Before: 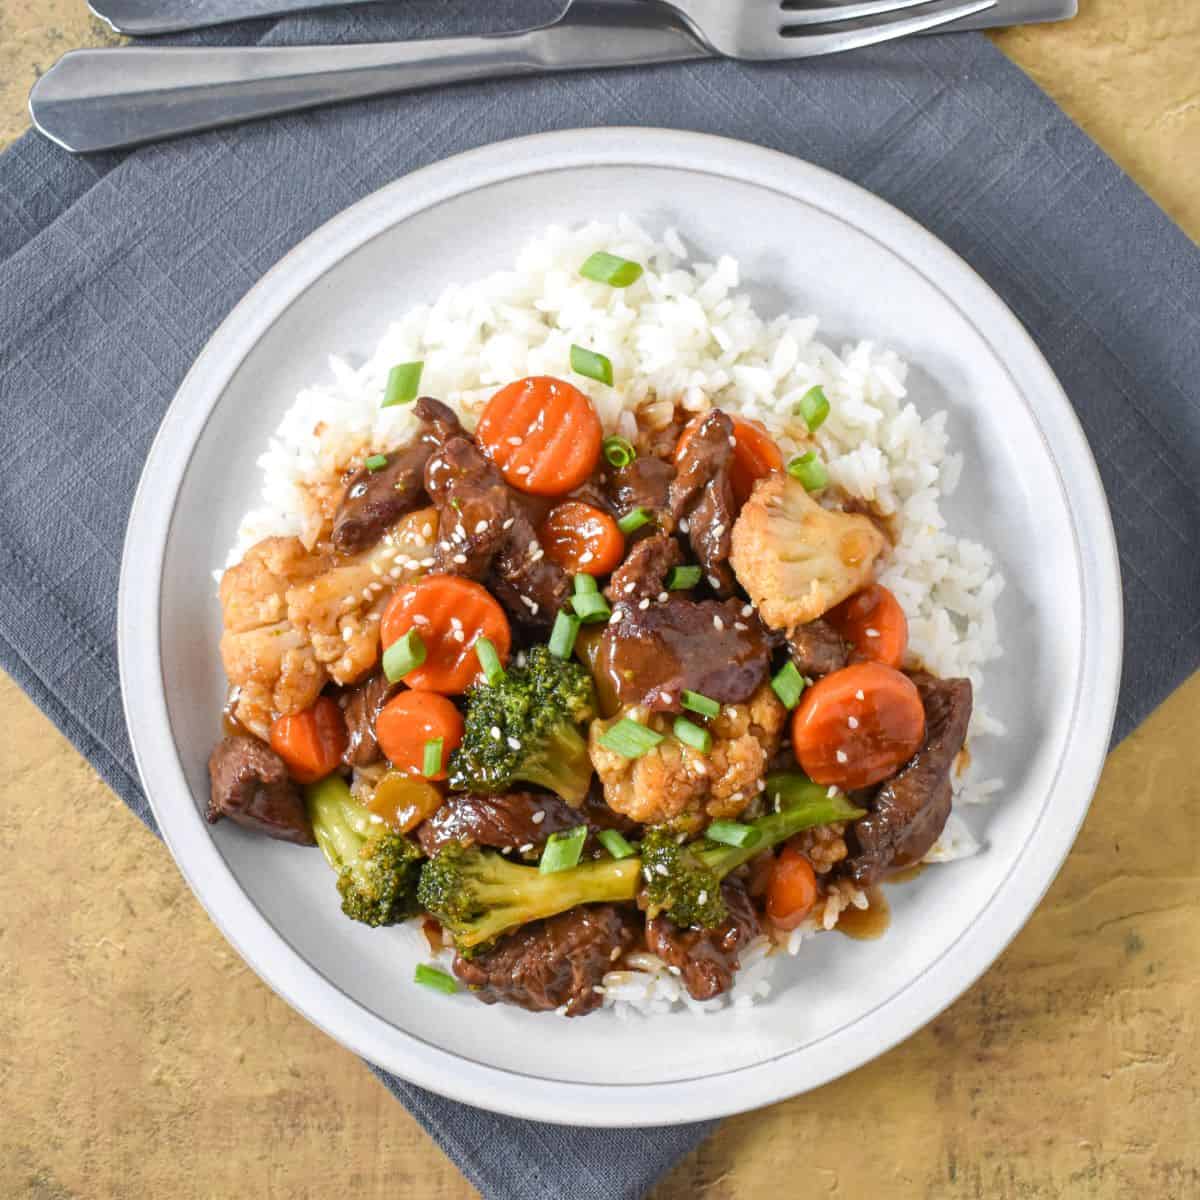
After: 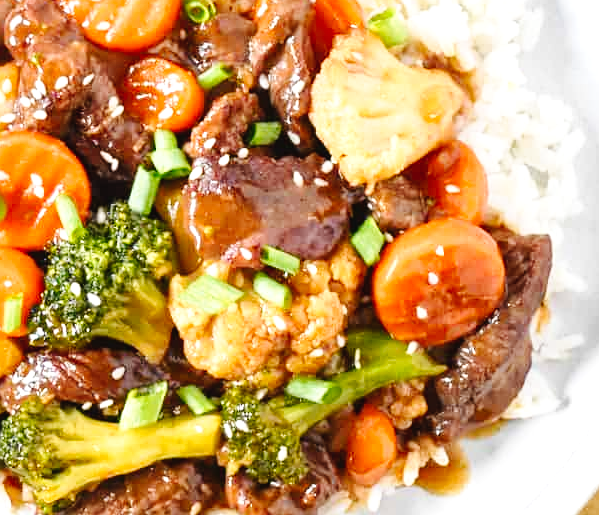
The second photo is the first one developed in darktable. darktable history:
crop: left 35.034%, top 37.046%, right 15.03%, bottom 20.016%
exposure: exposure 0.609 EV, compensate exposure bias true, compensate highlight preservation false
contrast equalizer: octaves 7, y [[0.5 ×6], [0.5 ×6], [0.975, 0.964, 0.925, 0.865, 0.793, 0.721], [0 ×6], [0 ×6]]
tone curve: curves: ch0 [(0, 0.023) (0.087, 0.065) (0.184, 0.168) (0.45, 0.54) (0.57, 0.683) (0.722, 0.825) (0.877, 0.948) (1, 1)]; ch1 [(0, 0) (0.388, 0.369) (0.45, 0.43) (0.505, 0.509) (0.534, 0.528) (0.657, 0.655) (1, 1)]; ch2 [(0, 0) (0.314, 0.223) (0.427, 0.405) (0.5, 0.5) (0.55, 0.566) (0.625, 0.657) (1, 1)], preserve colors none
sharpen: amount 0.211
